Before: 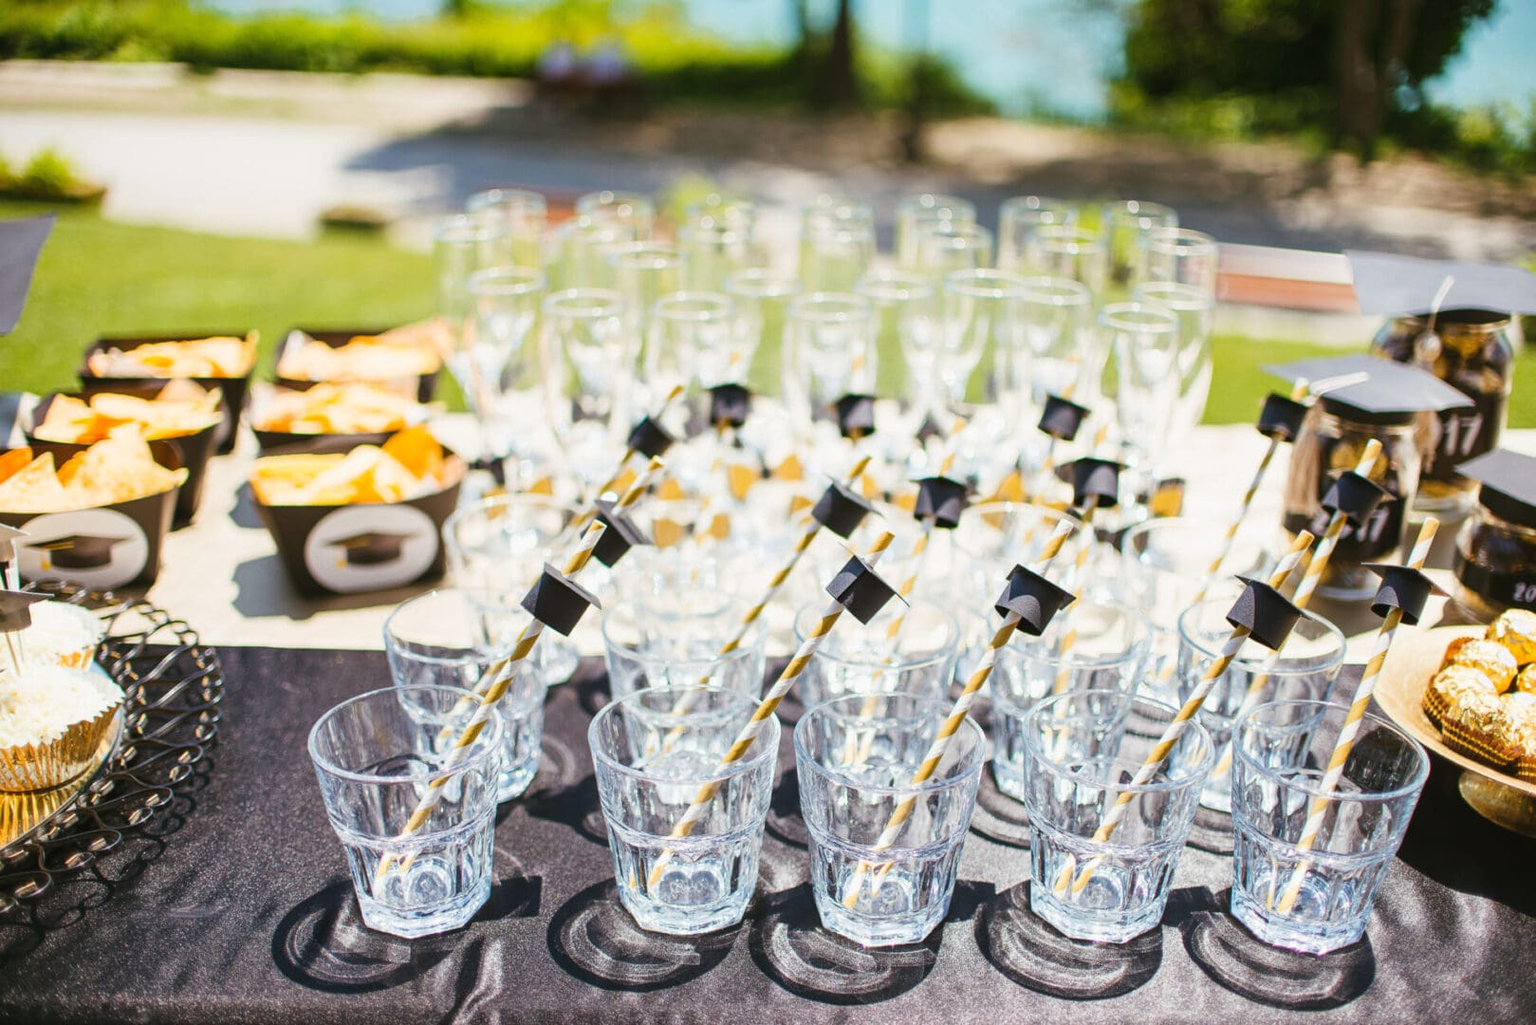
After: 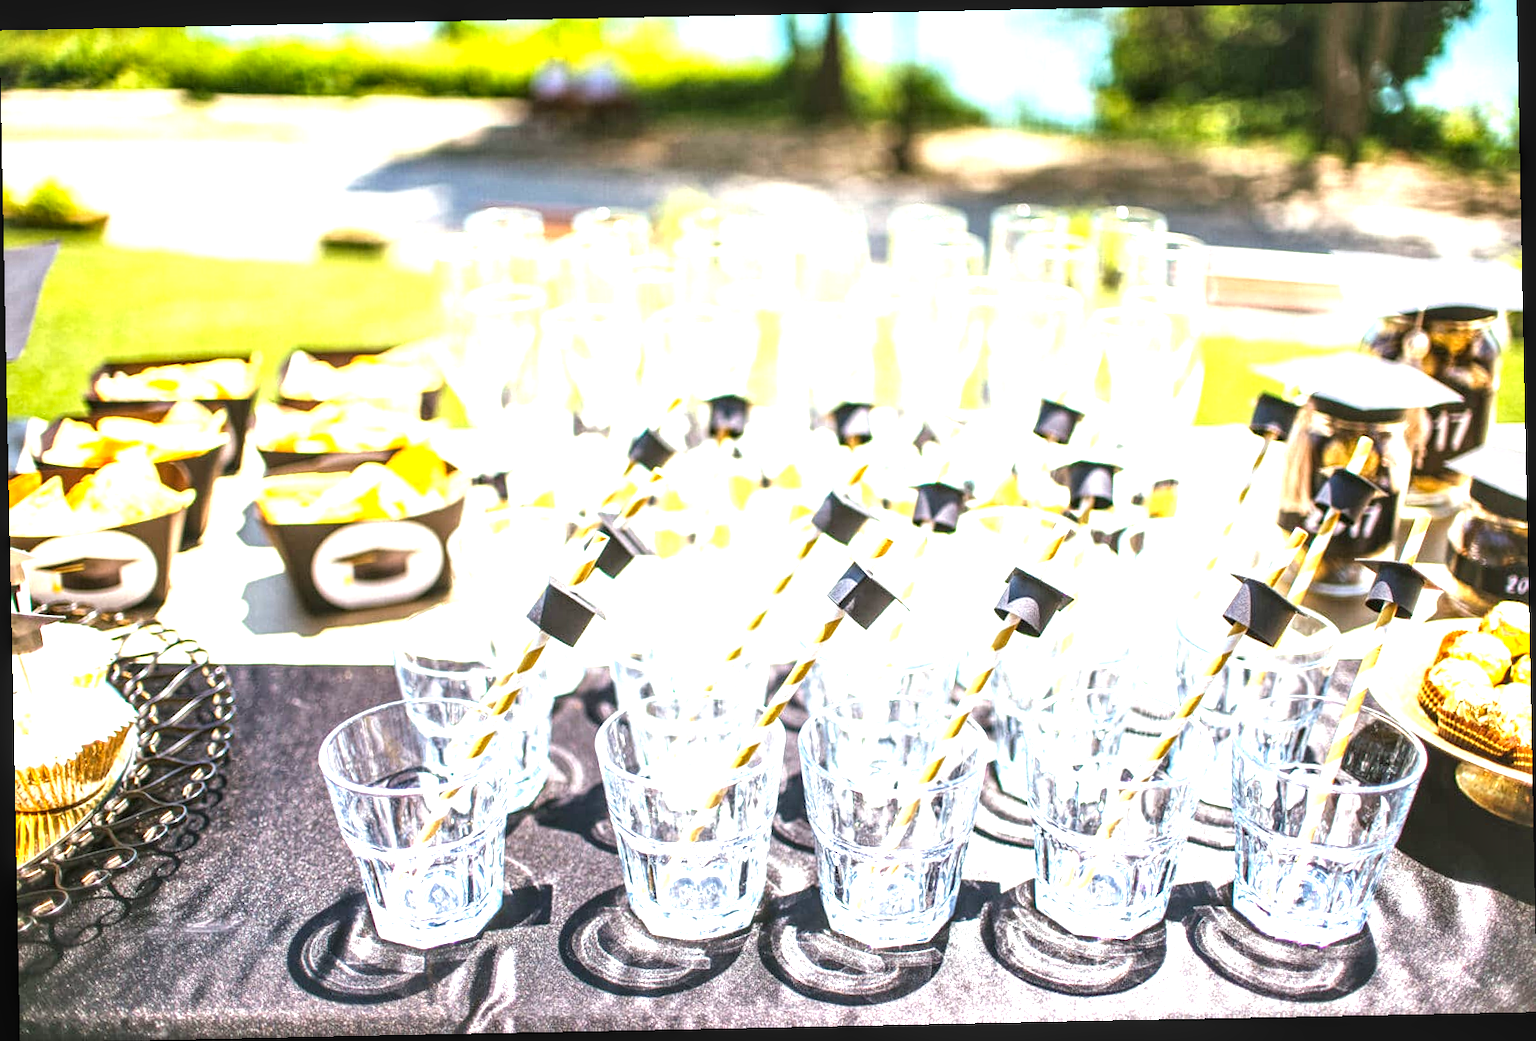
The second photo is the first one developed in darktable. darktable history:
local contrast: detail 142%
rotate and perspective: rotation -1.17°, automatic cropping off
exposure: black level correction 0, exposure 1.45 EV, compensate exposure bias true, compensate highlight preservation false
